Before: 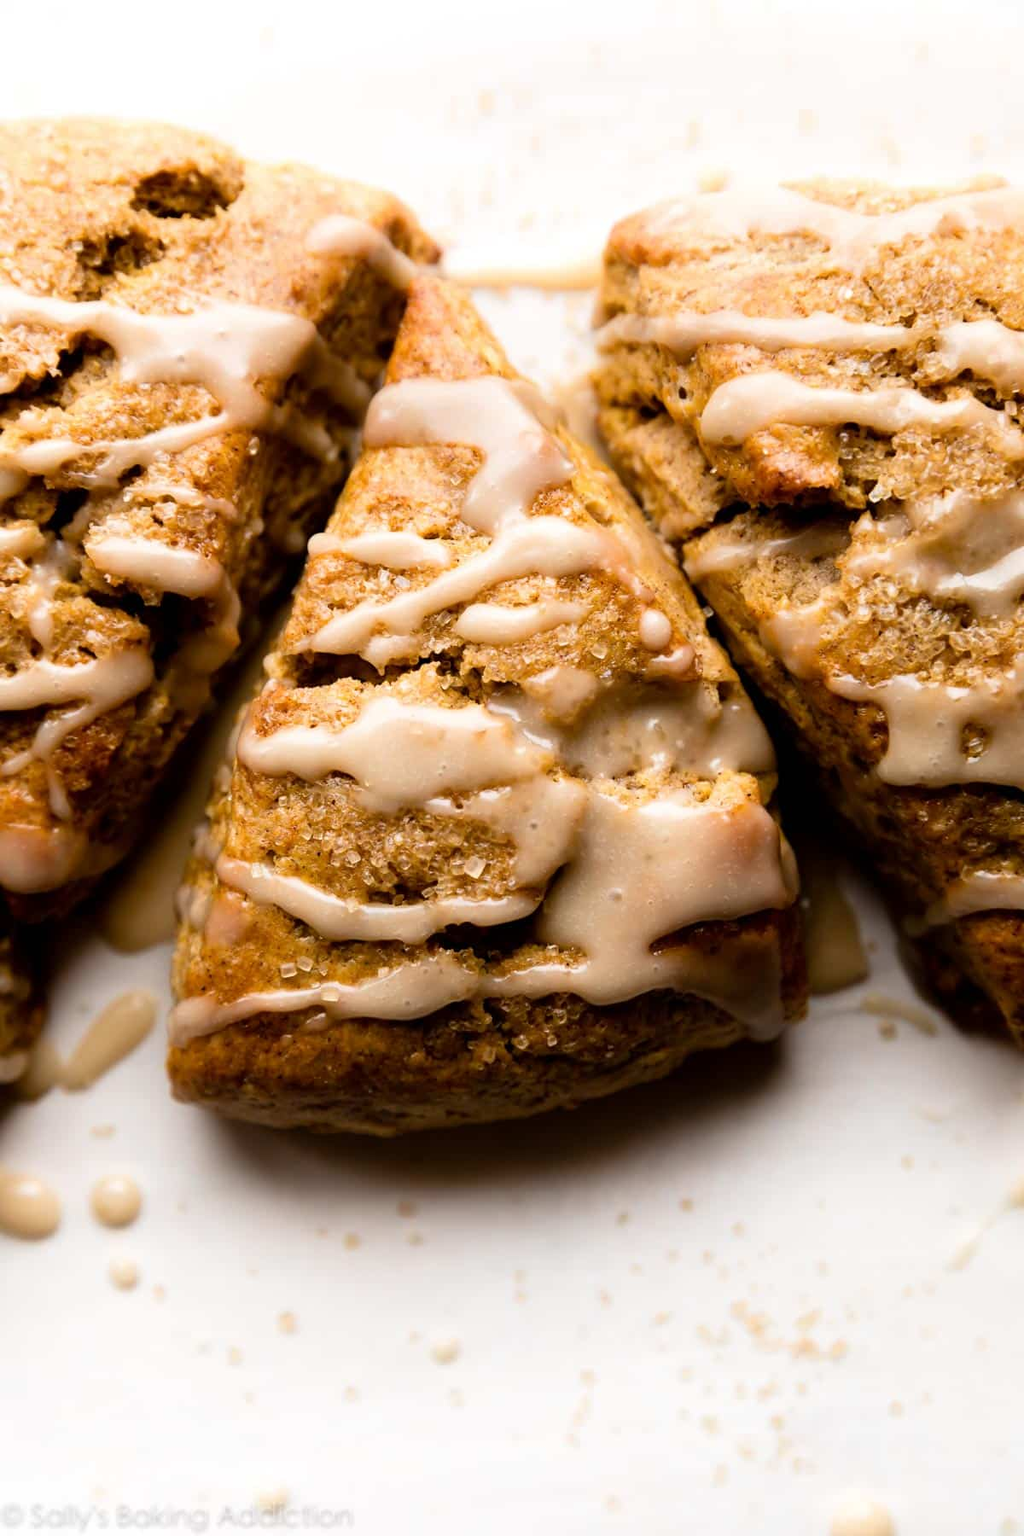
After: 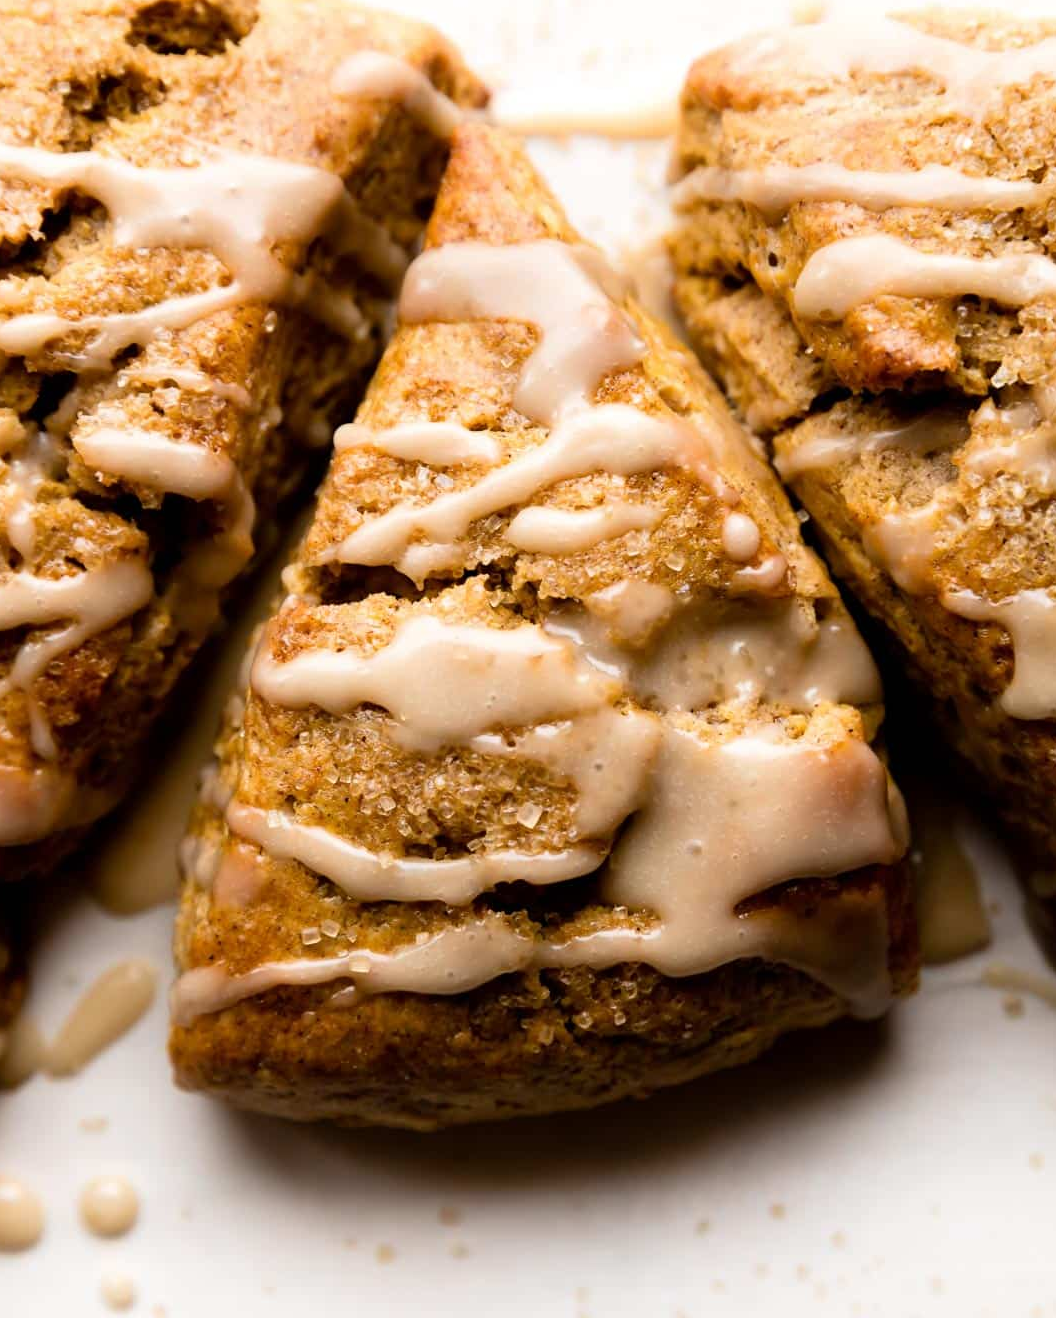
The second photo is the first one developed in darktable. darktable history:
crop and rotate: left 2.305%, top 11.186%, right 9.636%, bottom 15.584%
